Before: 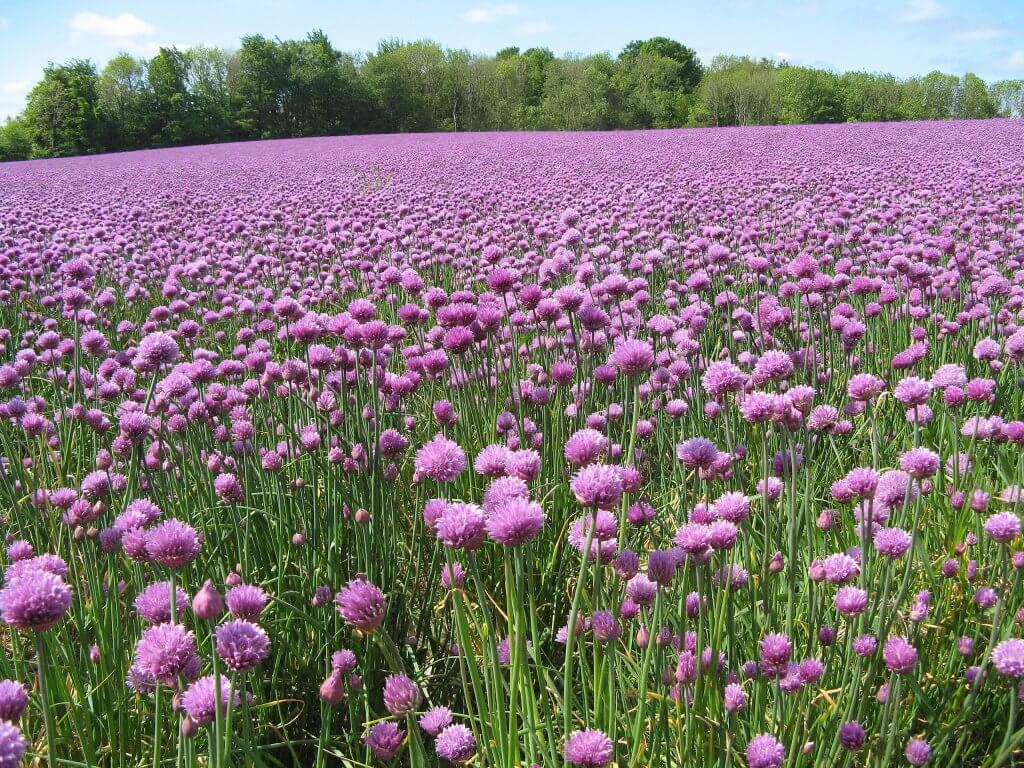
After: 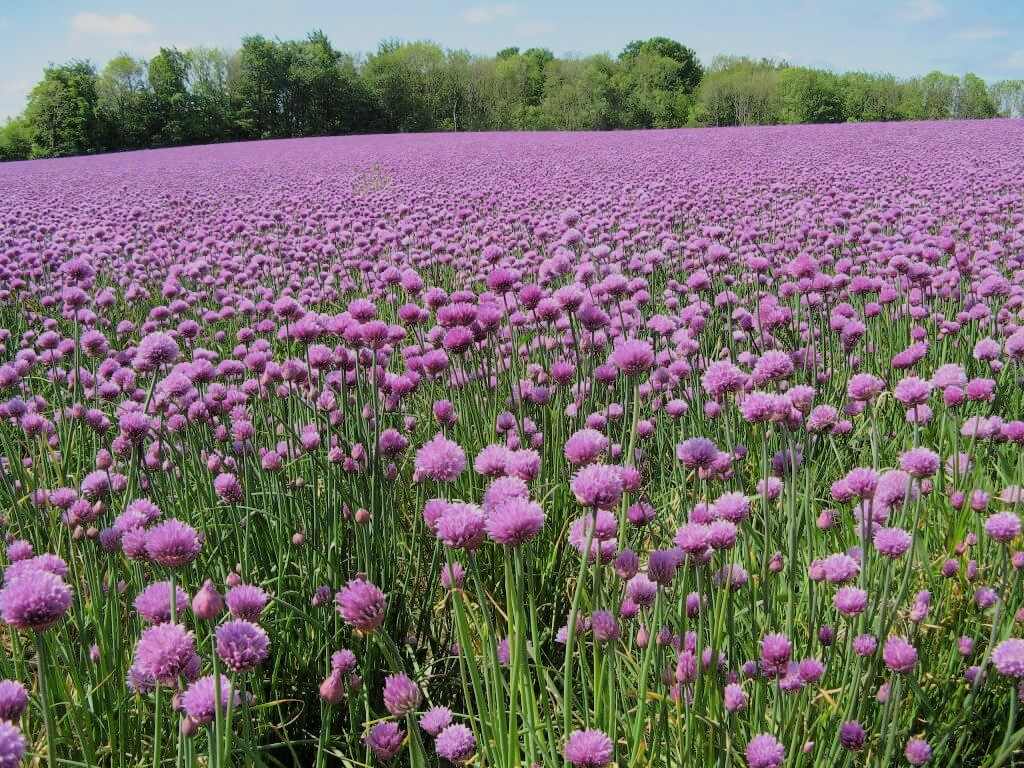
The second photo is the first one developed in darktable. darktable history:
filmic rgb: black relative exposure -7.65 EV, white relative exposure 4.56 EV, hardness 3.61, color science v6 (2022)
vibrance: vibrance 0%
